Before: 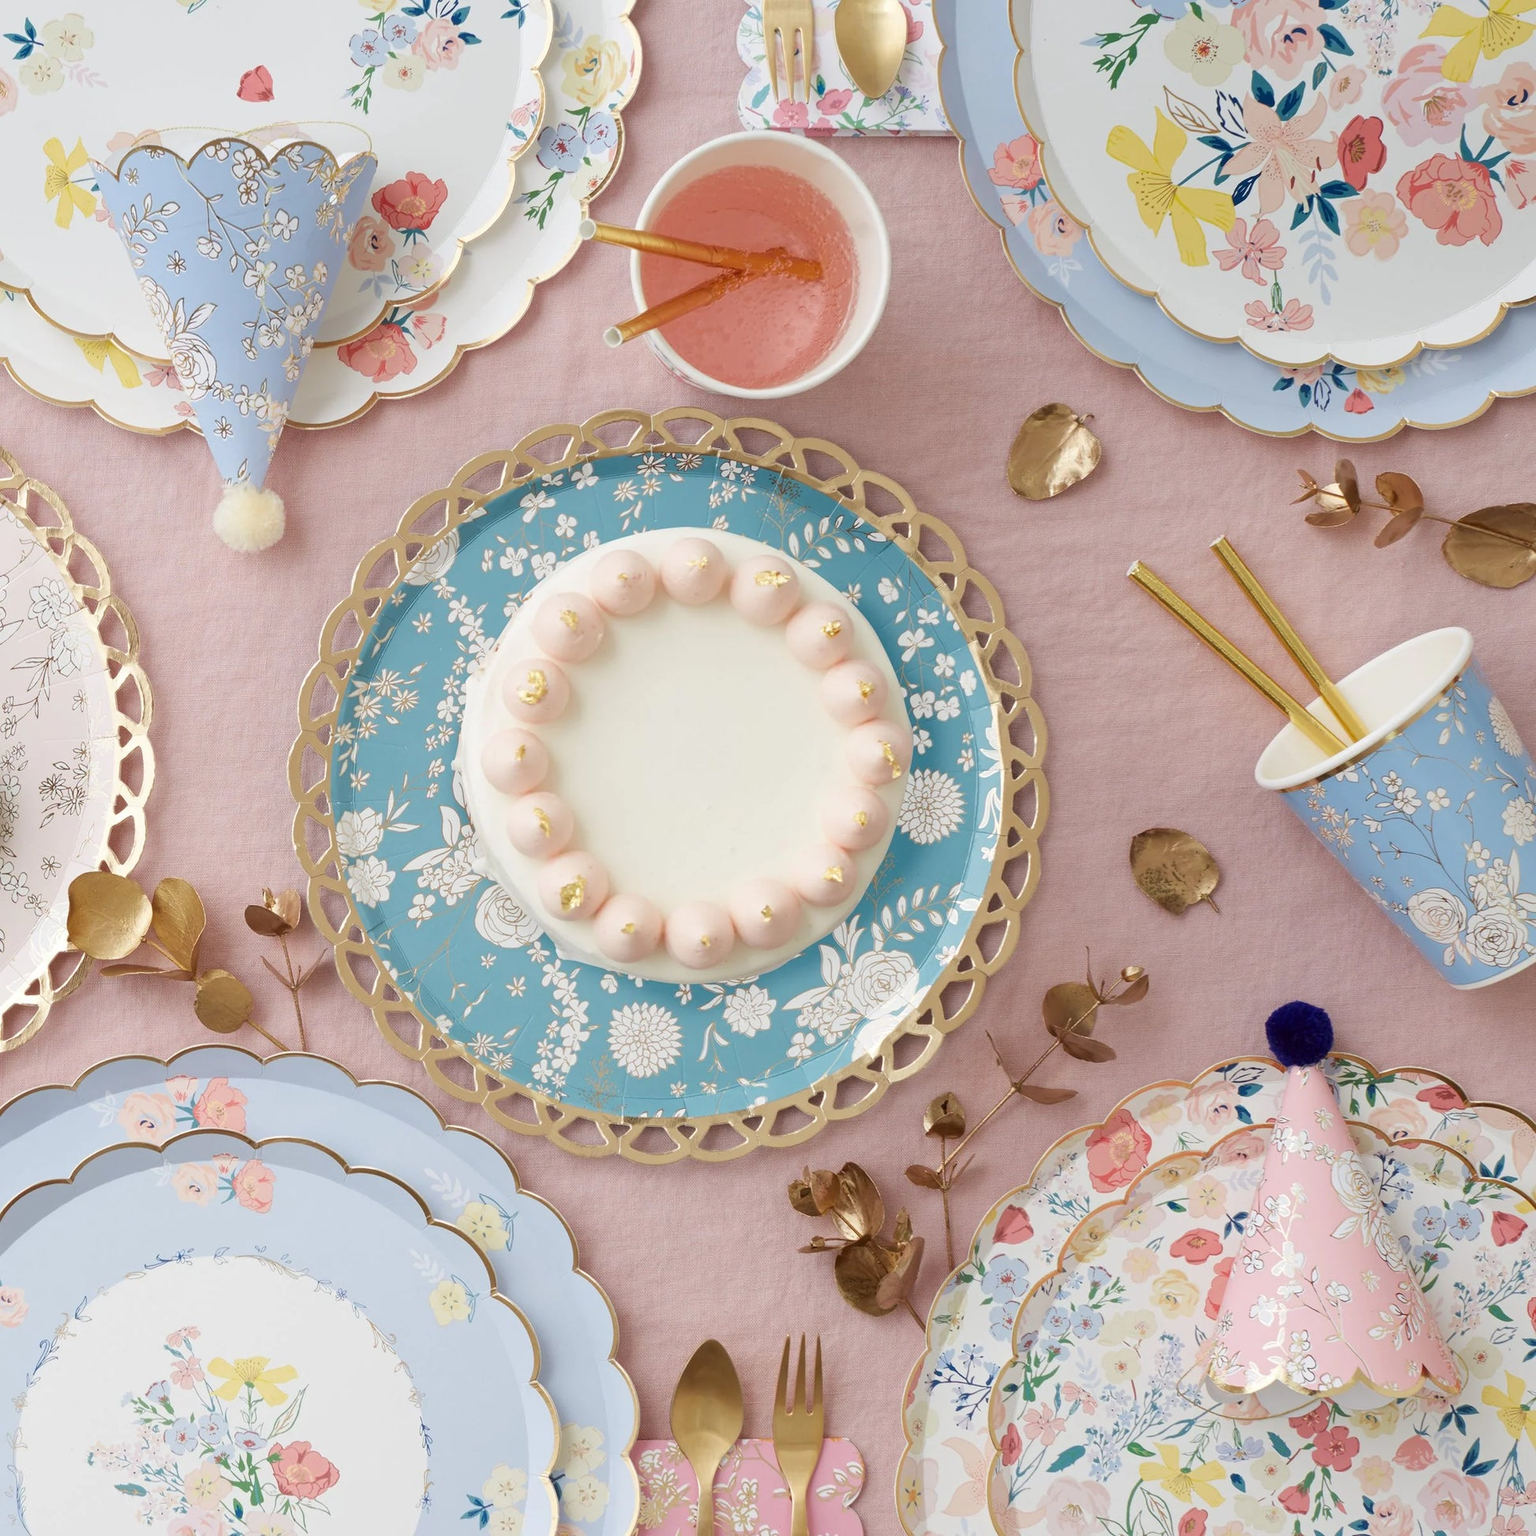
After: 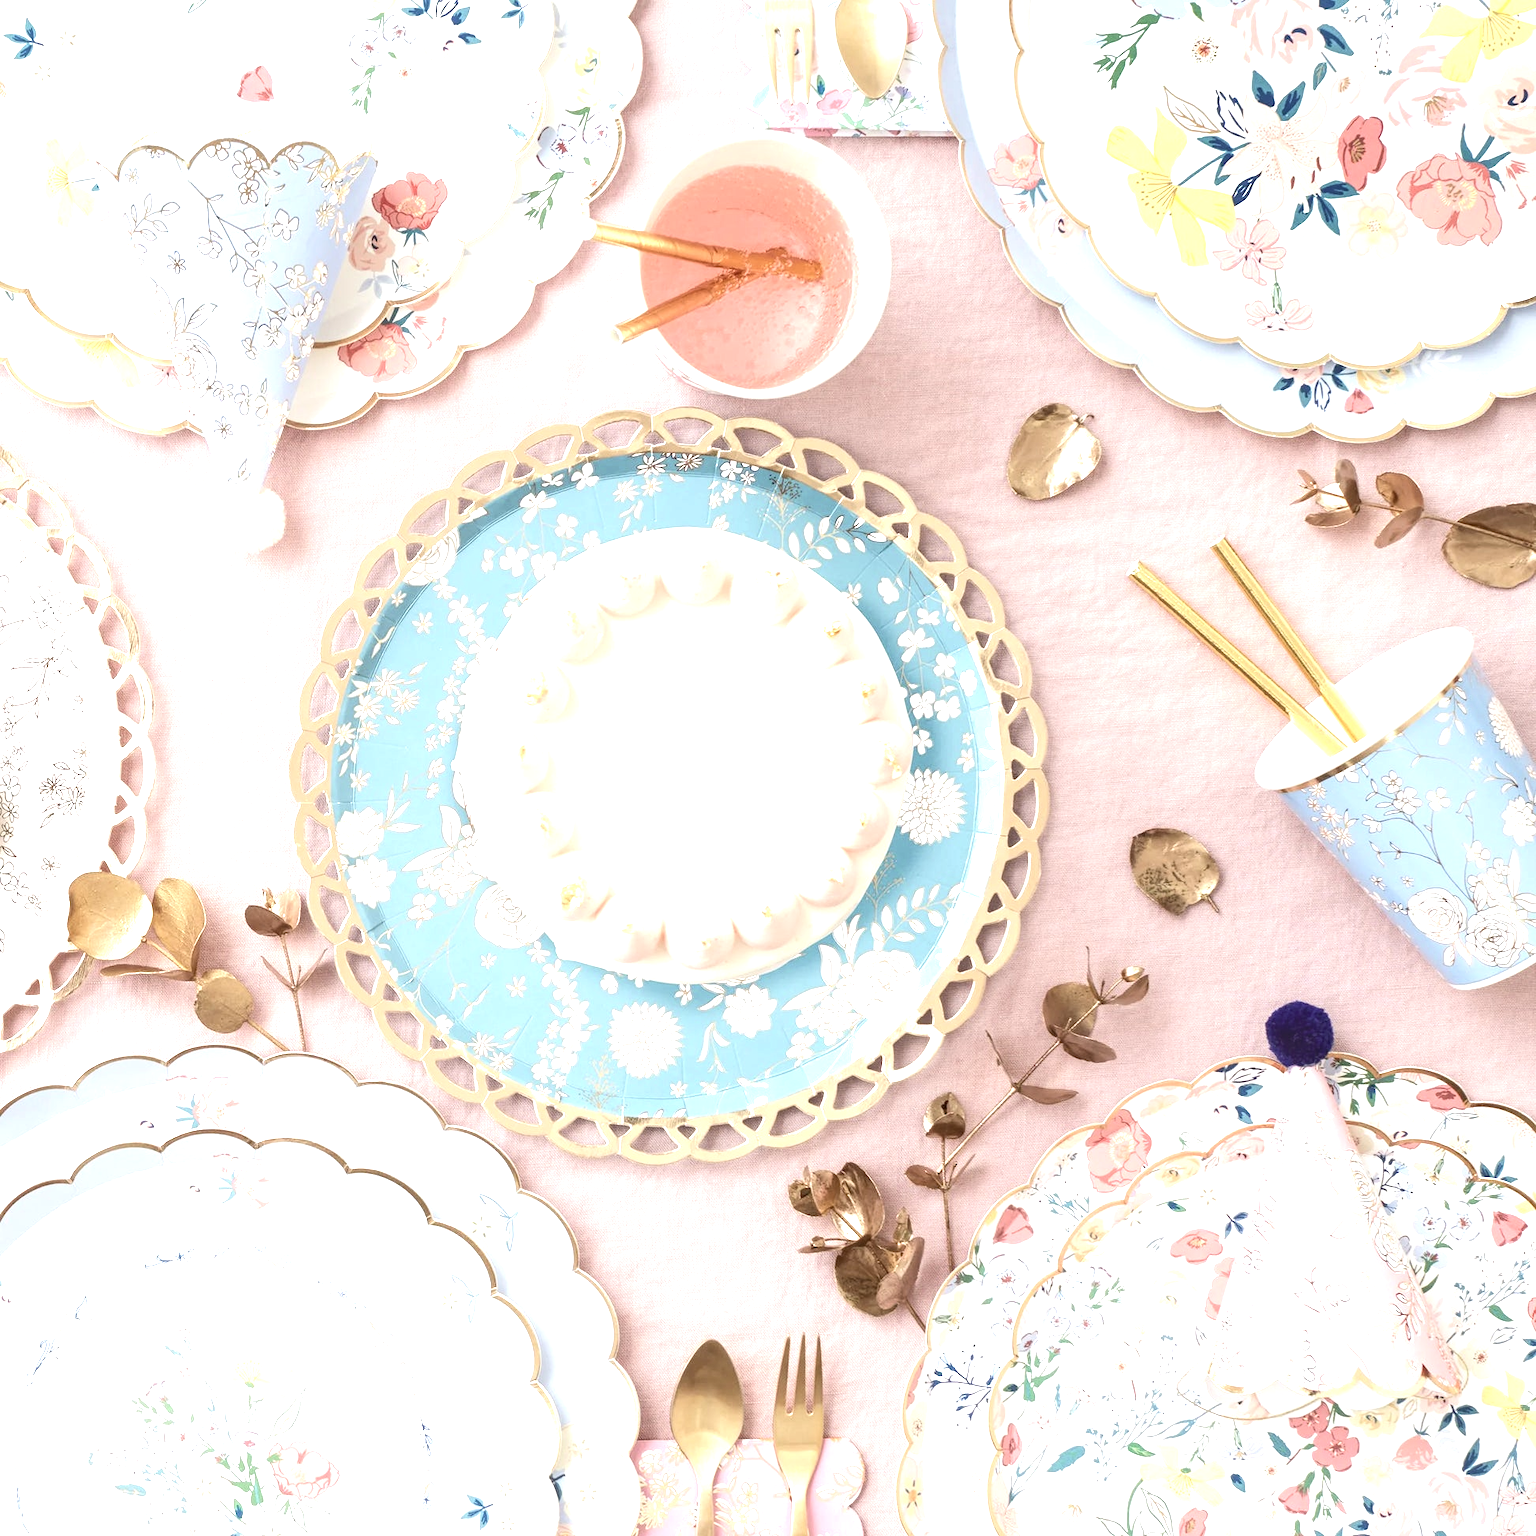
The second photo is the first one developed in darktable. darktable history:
shadows and highlights: shadows -12.32, white point adjustment 3.89, highlights 27.62
local contrast: on, module defaults
contrast brightness saturation: contrast 0.061, brightness -0.014, saturation -0.249
exposure: black level correction 0, exposure 1.1 EV, compensate highlight preservation false
